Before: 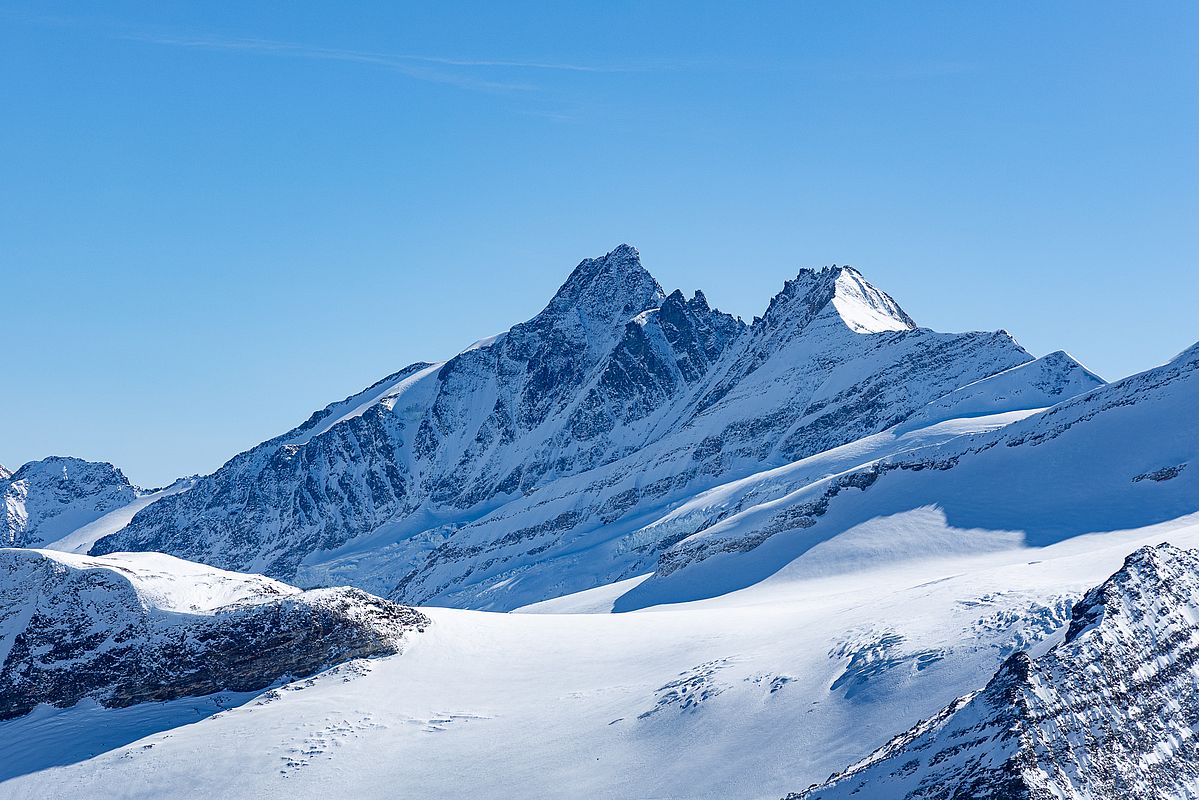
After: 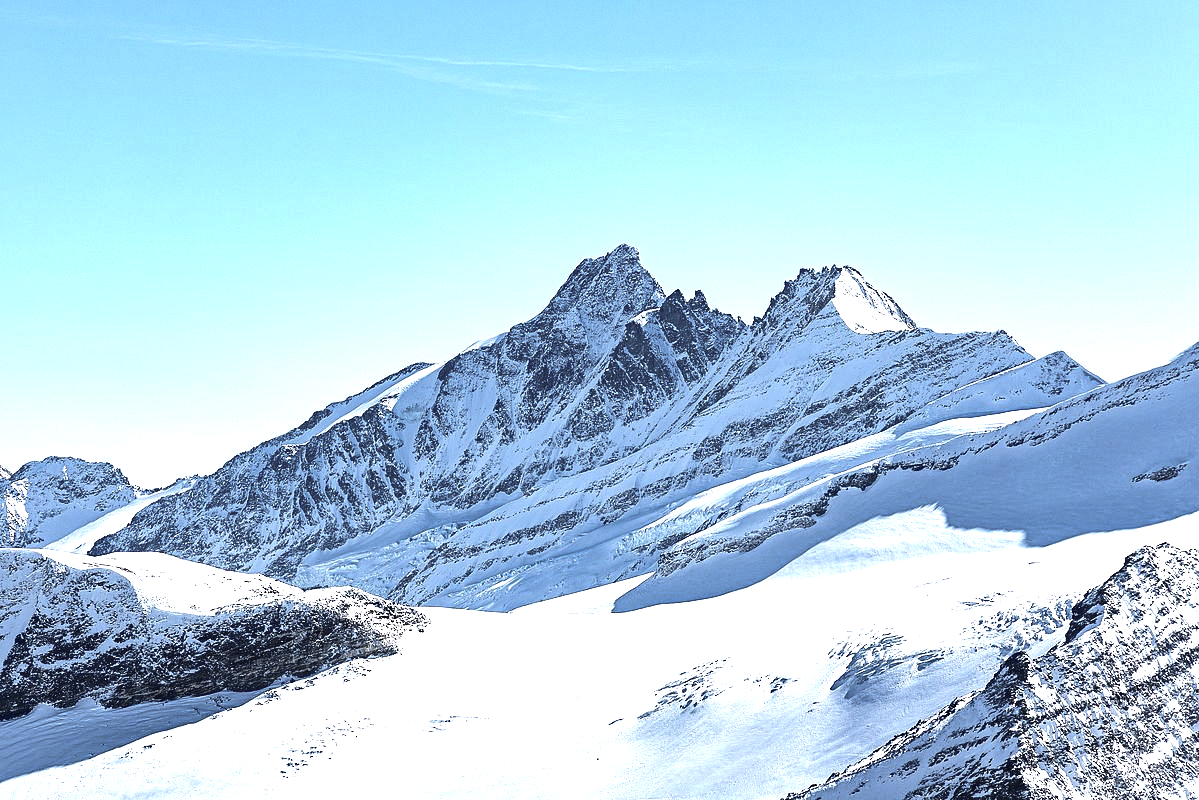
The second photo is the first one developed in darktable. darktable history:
haze removal: compatibility mode true, adaptive false
color balance rgb: shadows lift › luminance -19.612%, perceptual saturation grading › global saturation -29.03%, perceptual saturation grading › highlights -21.058%, perceptual saturation grading › mid-tones -23.567%, perceptual saturation grading › shadows -24.522%, perceptual brilliance grading › highlights 18.123%, perceptual brilliance grading › mid-tones 31.111%, perceptual brilliance grading › shadows -30.552%, global vibrance 20%
exposure: black level correction 0, exposure 0.698 EV, compensate highlight preservation false
